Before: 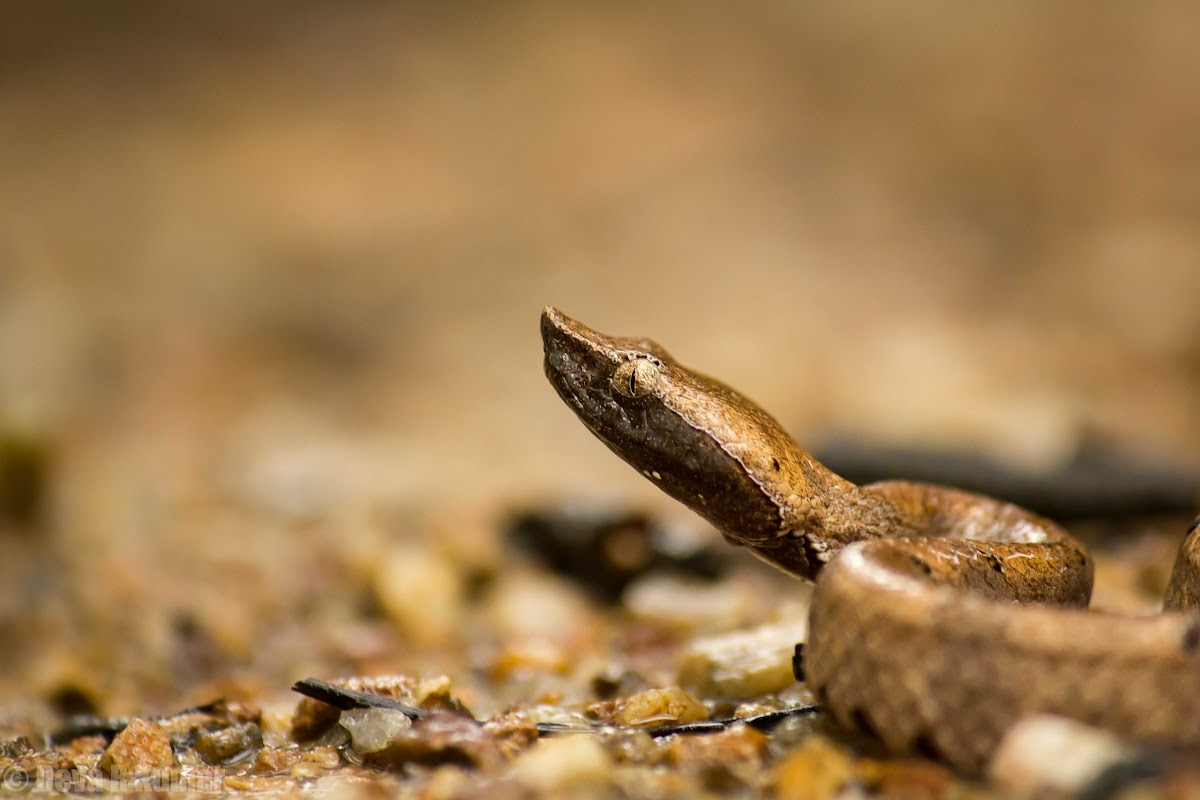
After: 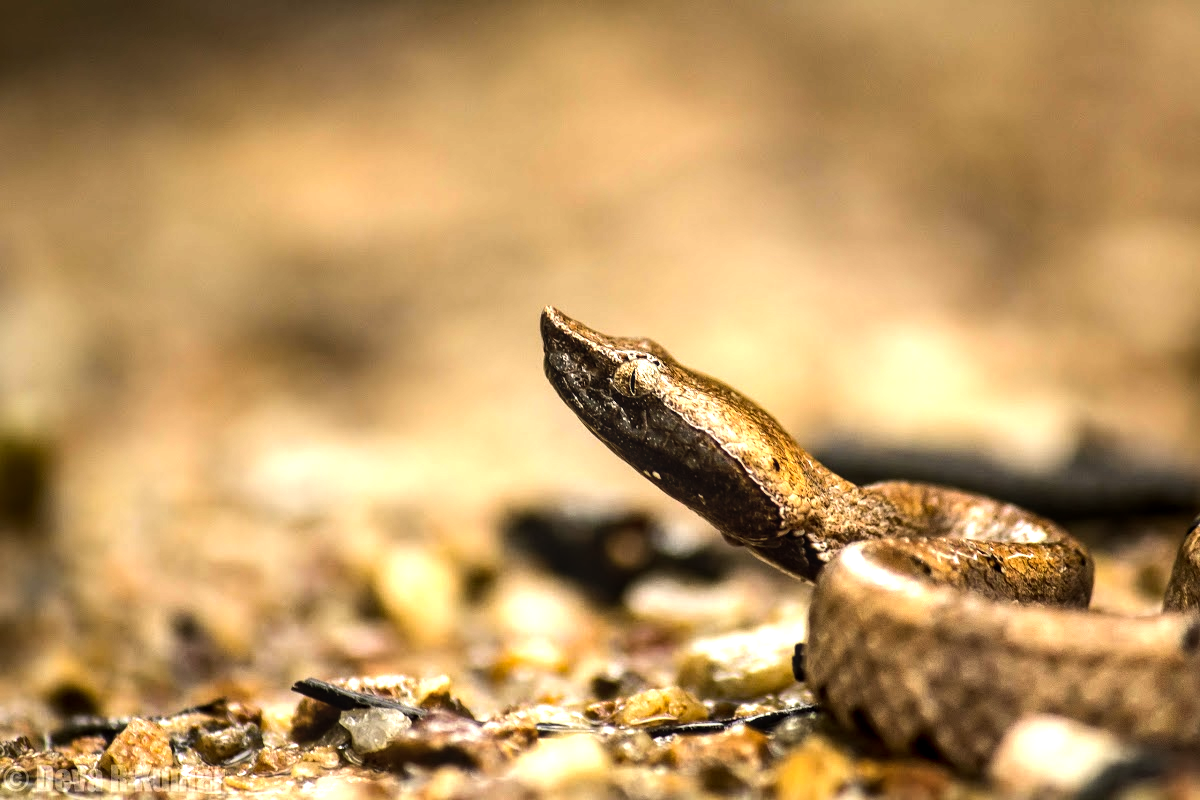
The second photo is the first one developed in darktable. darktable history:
tone equalizer: -8 EV -1.08 EV, -7 EV -0.98 EV, -6 EV -0.835 EV, -5 EV -0.551 EV, -3 EV 0.561 EV, -2 EV 0.872 EV, -1 EV 1 EV, +0 EV 1.08 EV, edges refinement/feathering 500, mask exposure compensation -1.57 EV, preserve details no
local contrast: on, module defaults
